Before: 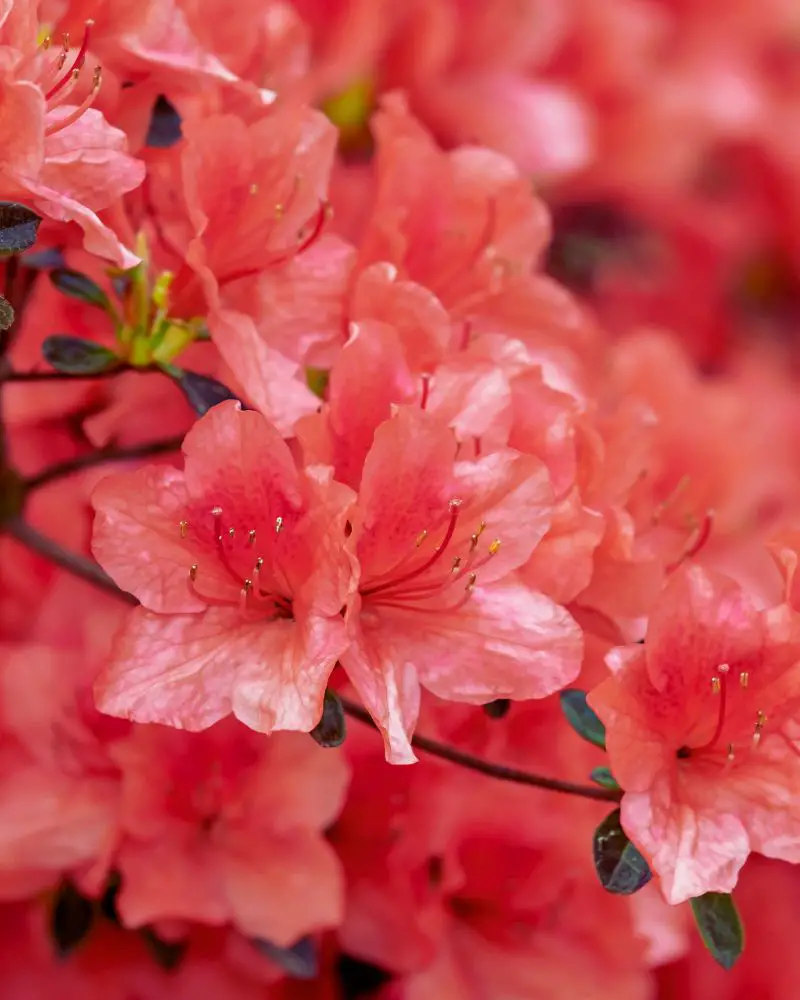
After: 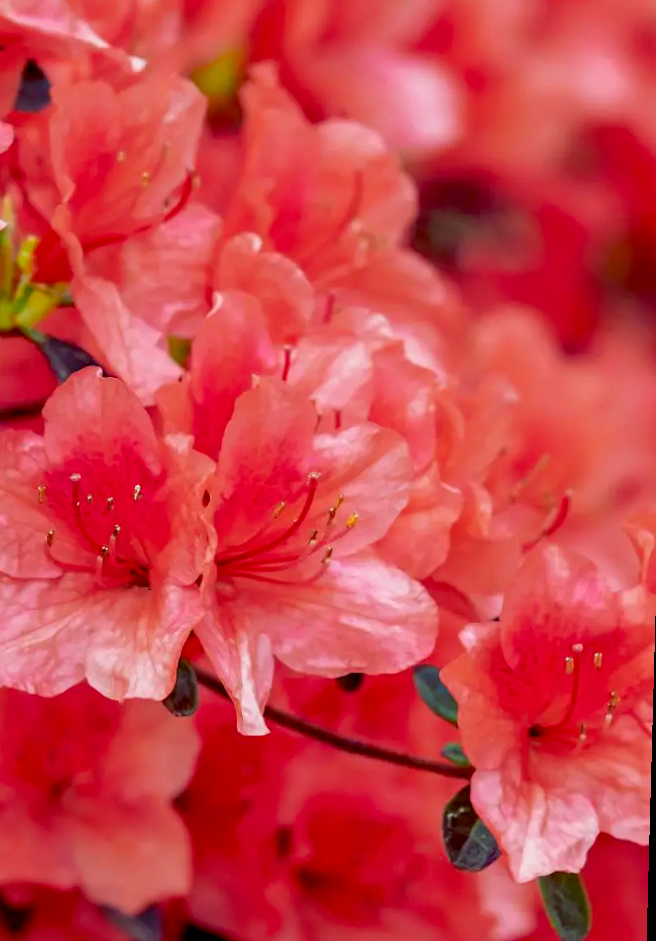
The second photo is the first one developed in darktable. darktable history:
rotate and perspective: rotation 1.57°, crop left 0.018, crop right 0.982, crop top 0.039, crop bottom 0.961
crop: left 17.582%, bottom 0.031%
white balance: emerald 1
exposure: black level correction 0.007, compensate highlight preservation false
vibrance: on, module defaults
